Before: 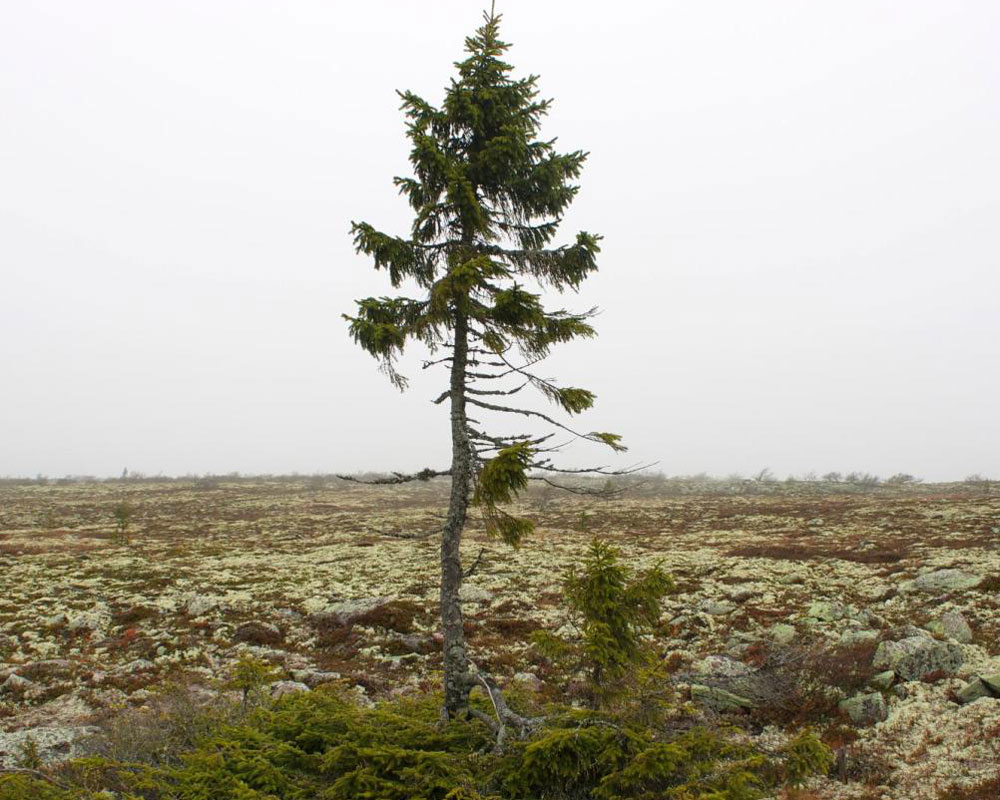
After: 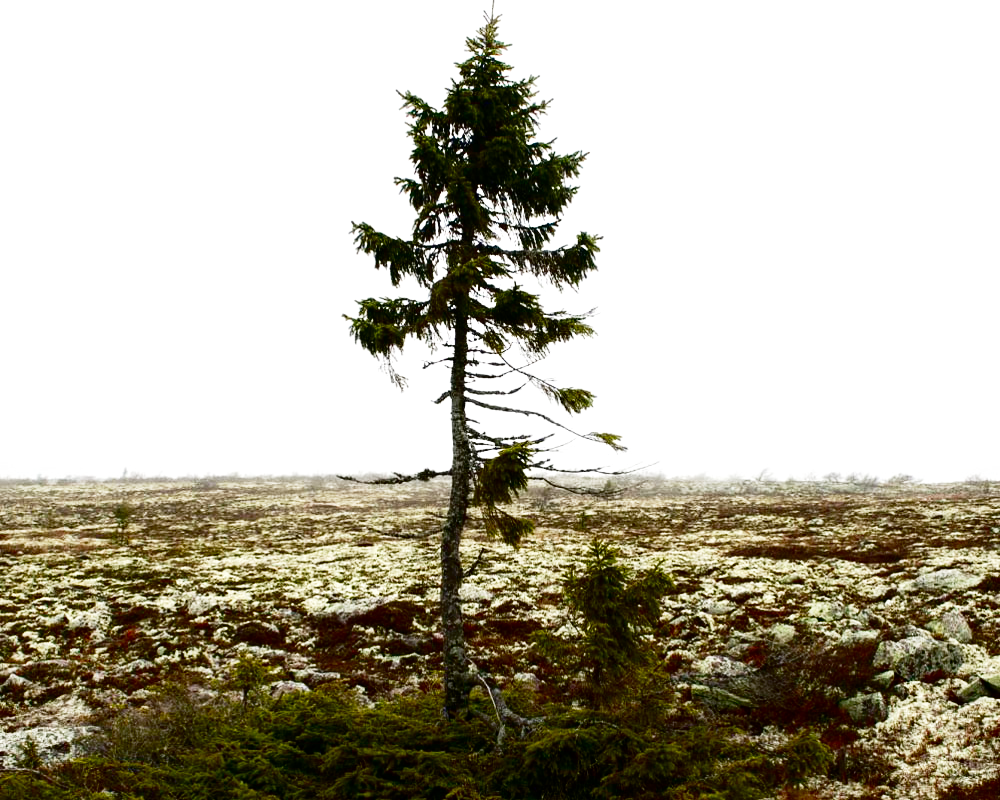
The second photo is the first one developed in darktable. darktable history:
exposure: compensate highlight preservation false
contrast brightness saturation: brightness -0.52
tone equalizer: -8 EV 0.001 EV, -7 EV -0.002 EV, -6 EV 0.002 EV, -5 EV -0.03 EV, -4 EV -0.116 EV, -3 EV -0.169 EV, -2 EV 0.24 EV, -1 EV 0.702 EV, +0 EV 0.493 EV
base curve: curves: ch0 [(0, 0) (0.028, 0.03) (0.121, 0.232) (0.46, 0.748) (0.859, 0.968) (1, 1)], preserve colors none
